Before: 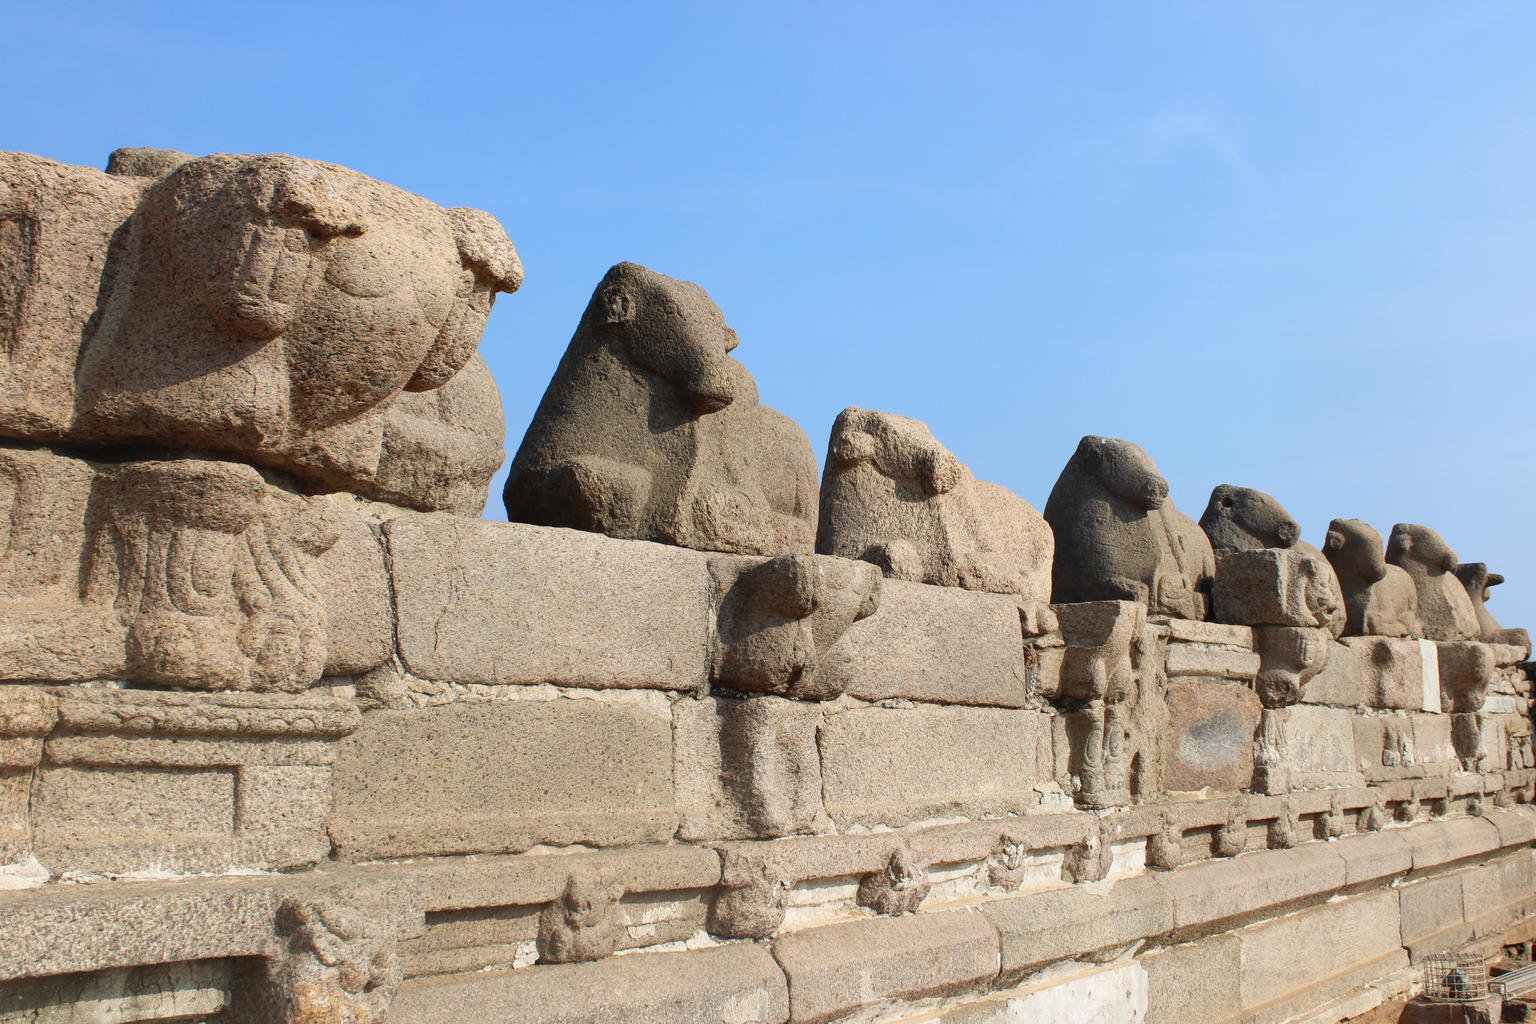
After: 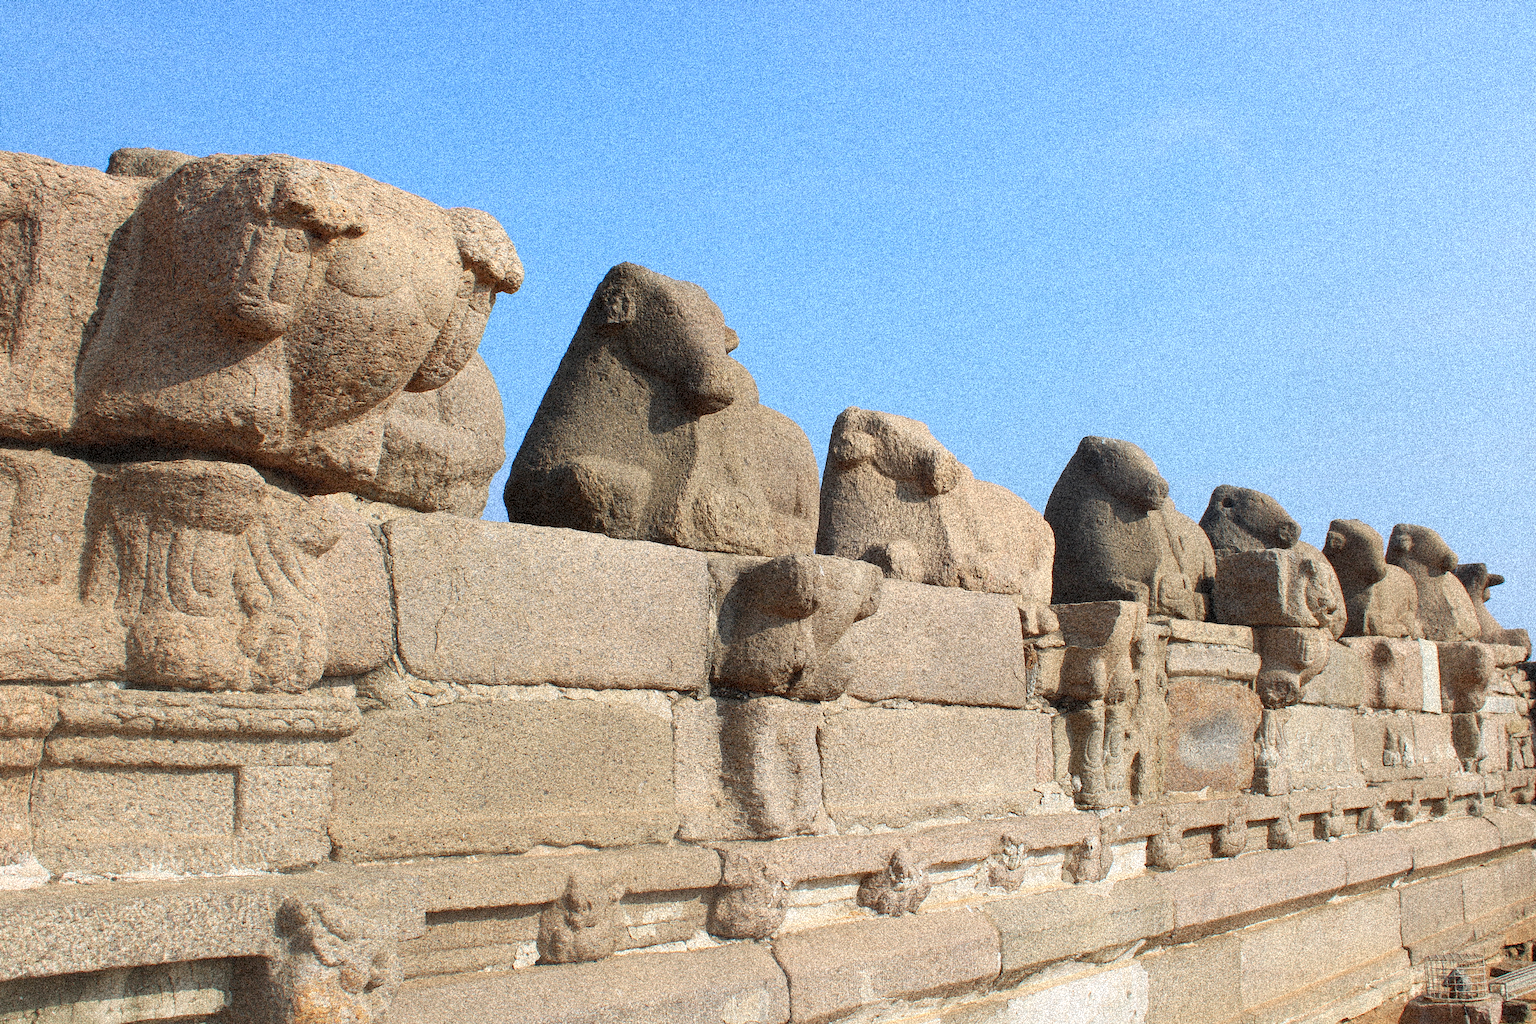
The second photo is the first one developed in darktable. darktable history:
grain: coarseness 3.75 ISO, strength 100%, mid-tones bias 0%
contrast brightness saturation: contrast 0.03, brightness 0.06, saturation 0.13
